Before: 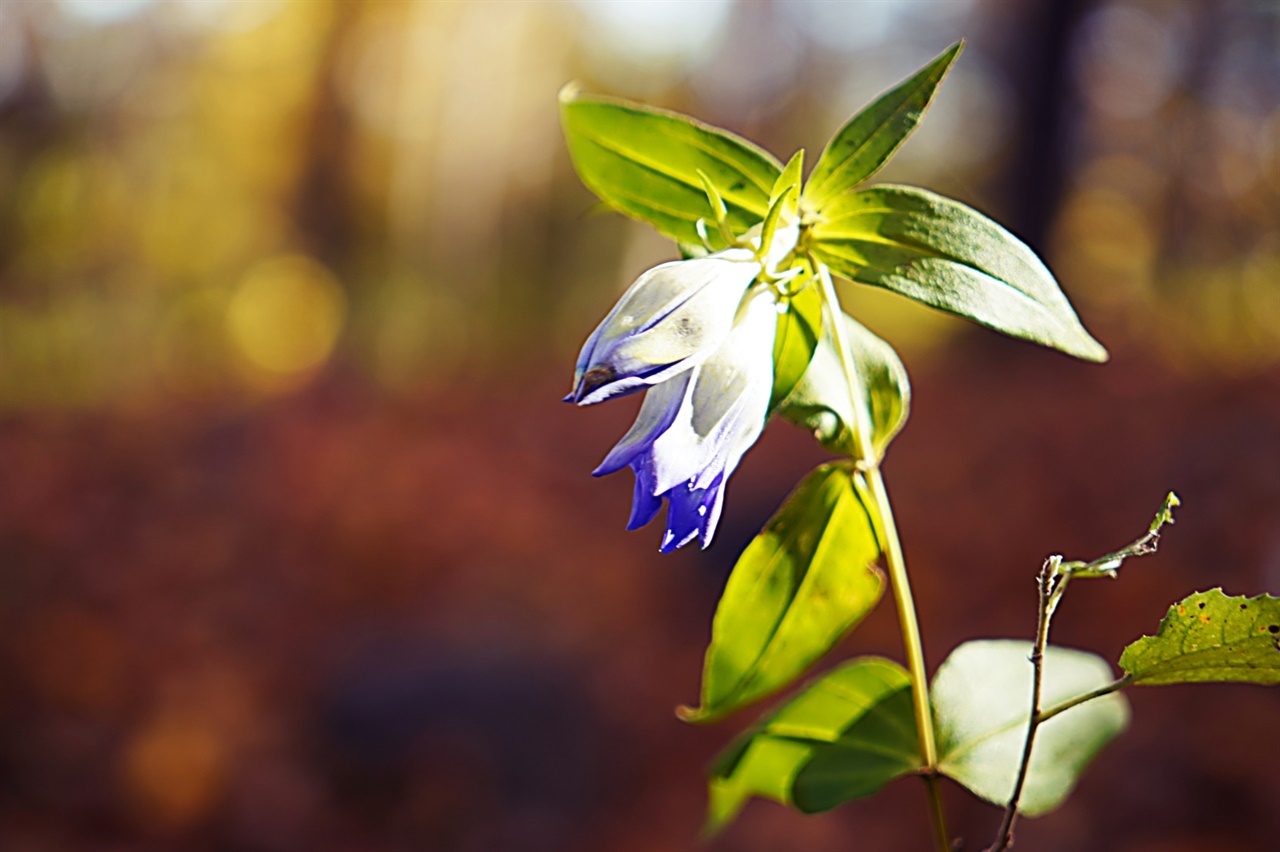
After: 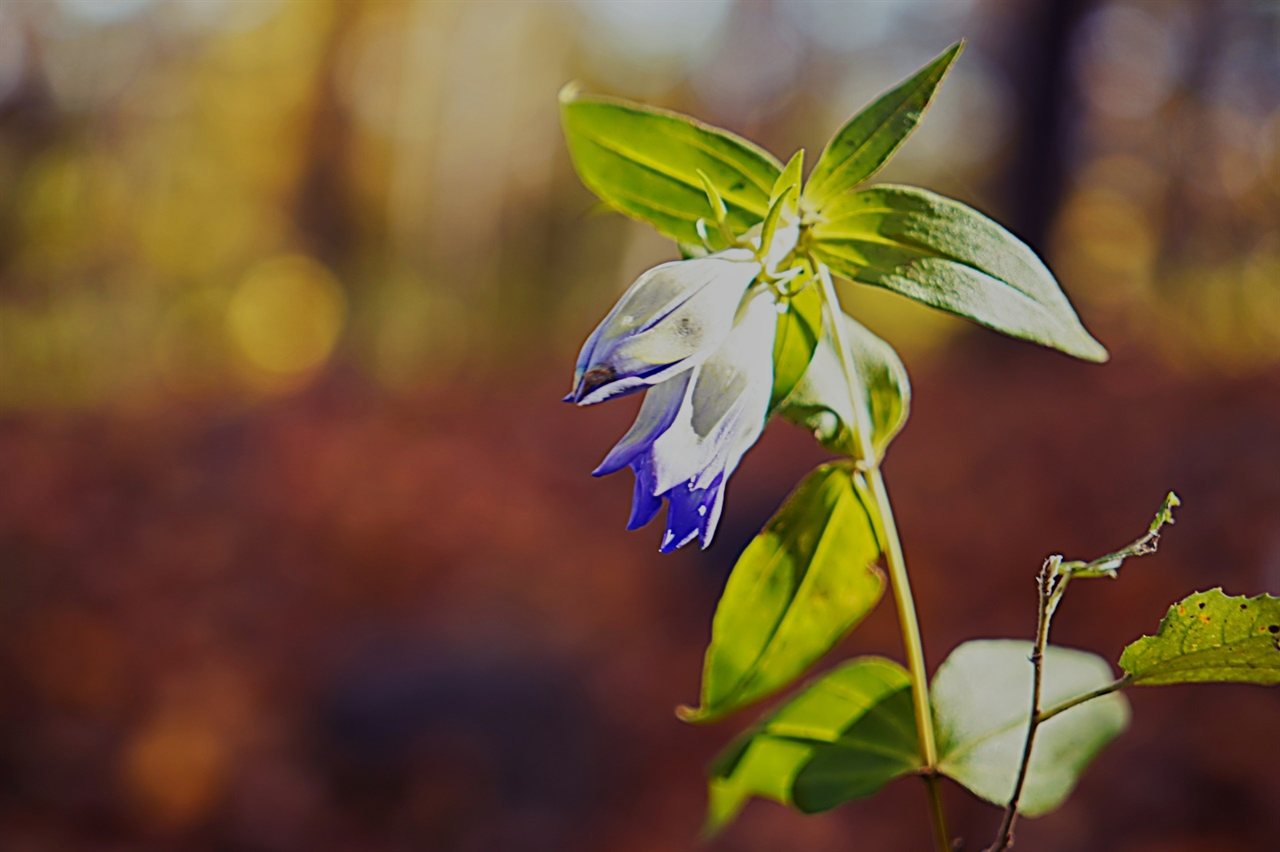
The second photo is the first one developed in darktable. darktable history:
tone equalizer: -8 EV -0.002 EV, -7 EV 0.005 EV, -6 EV -0.008 EV, -5 EV 0.007 EV, -4 EV -0.042 EV, -3 EV -0.233 EV, -2 EV -0.662 EV, -1 EV -0.983 EV, +0 EV -0.969 EV, smoothing diameter 2%, edges refinement/feathering 20, mask exposure compensation -1.57 EV, filter diffusion 5
